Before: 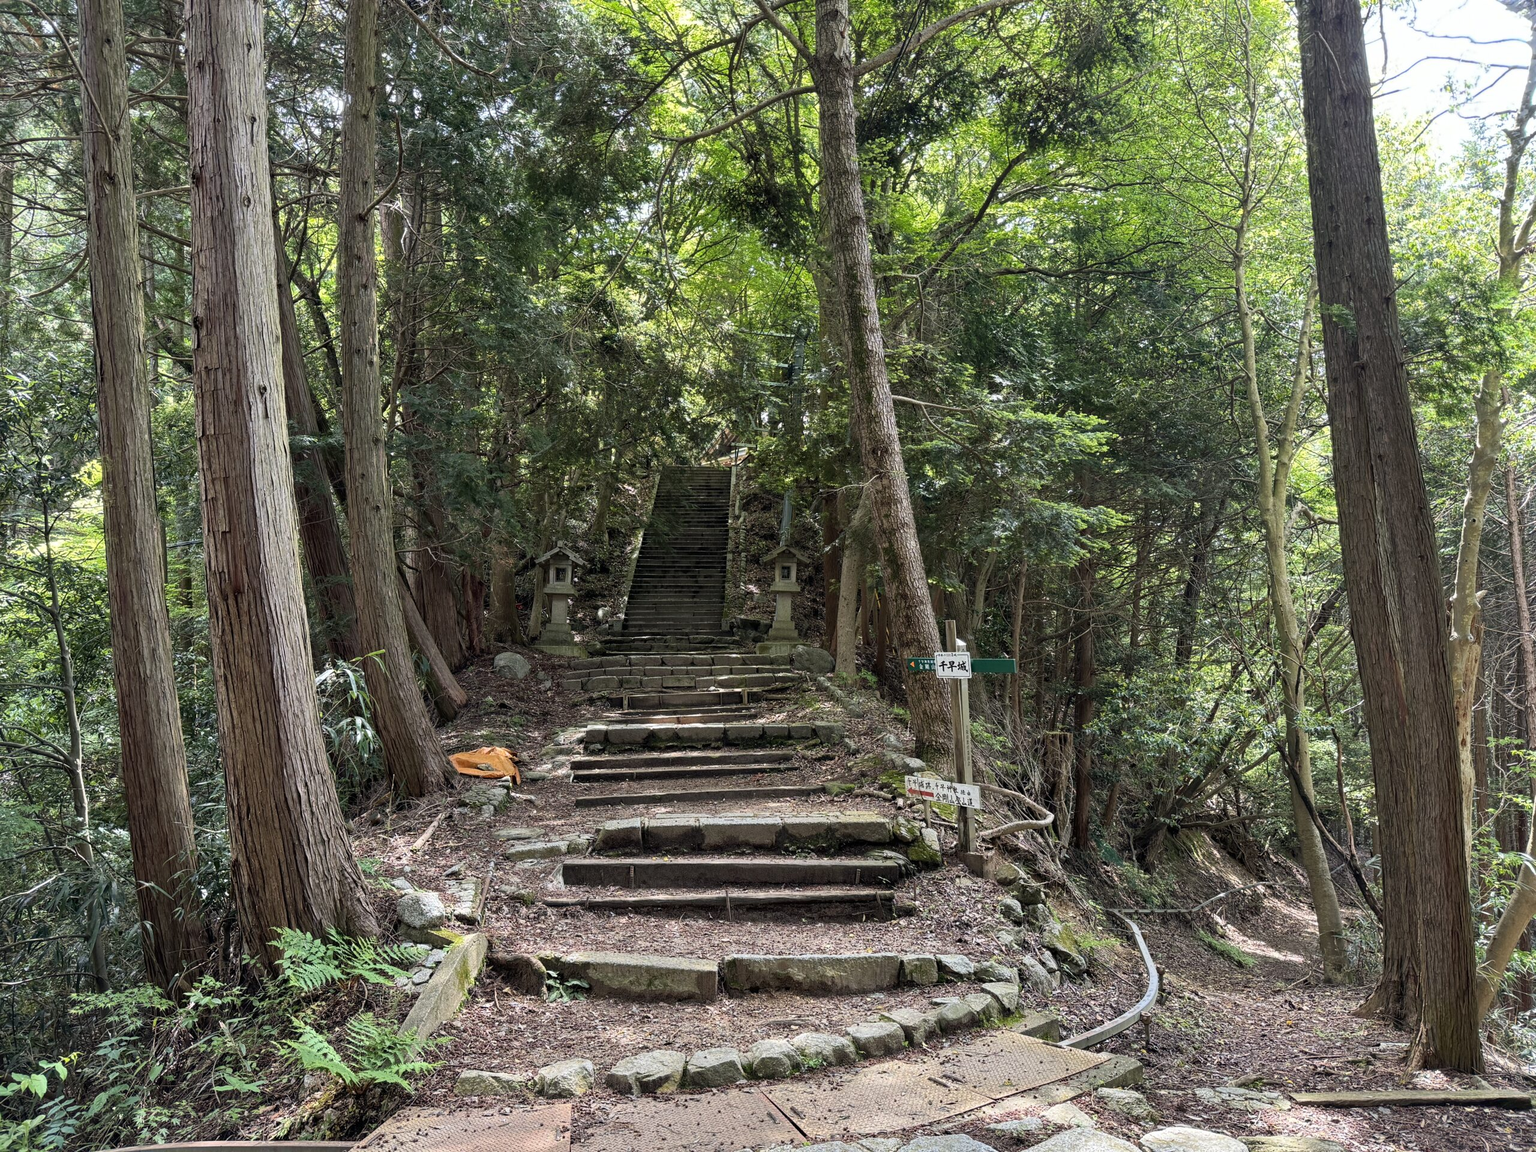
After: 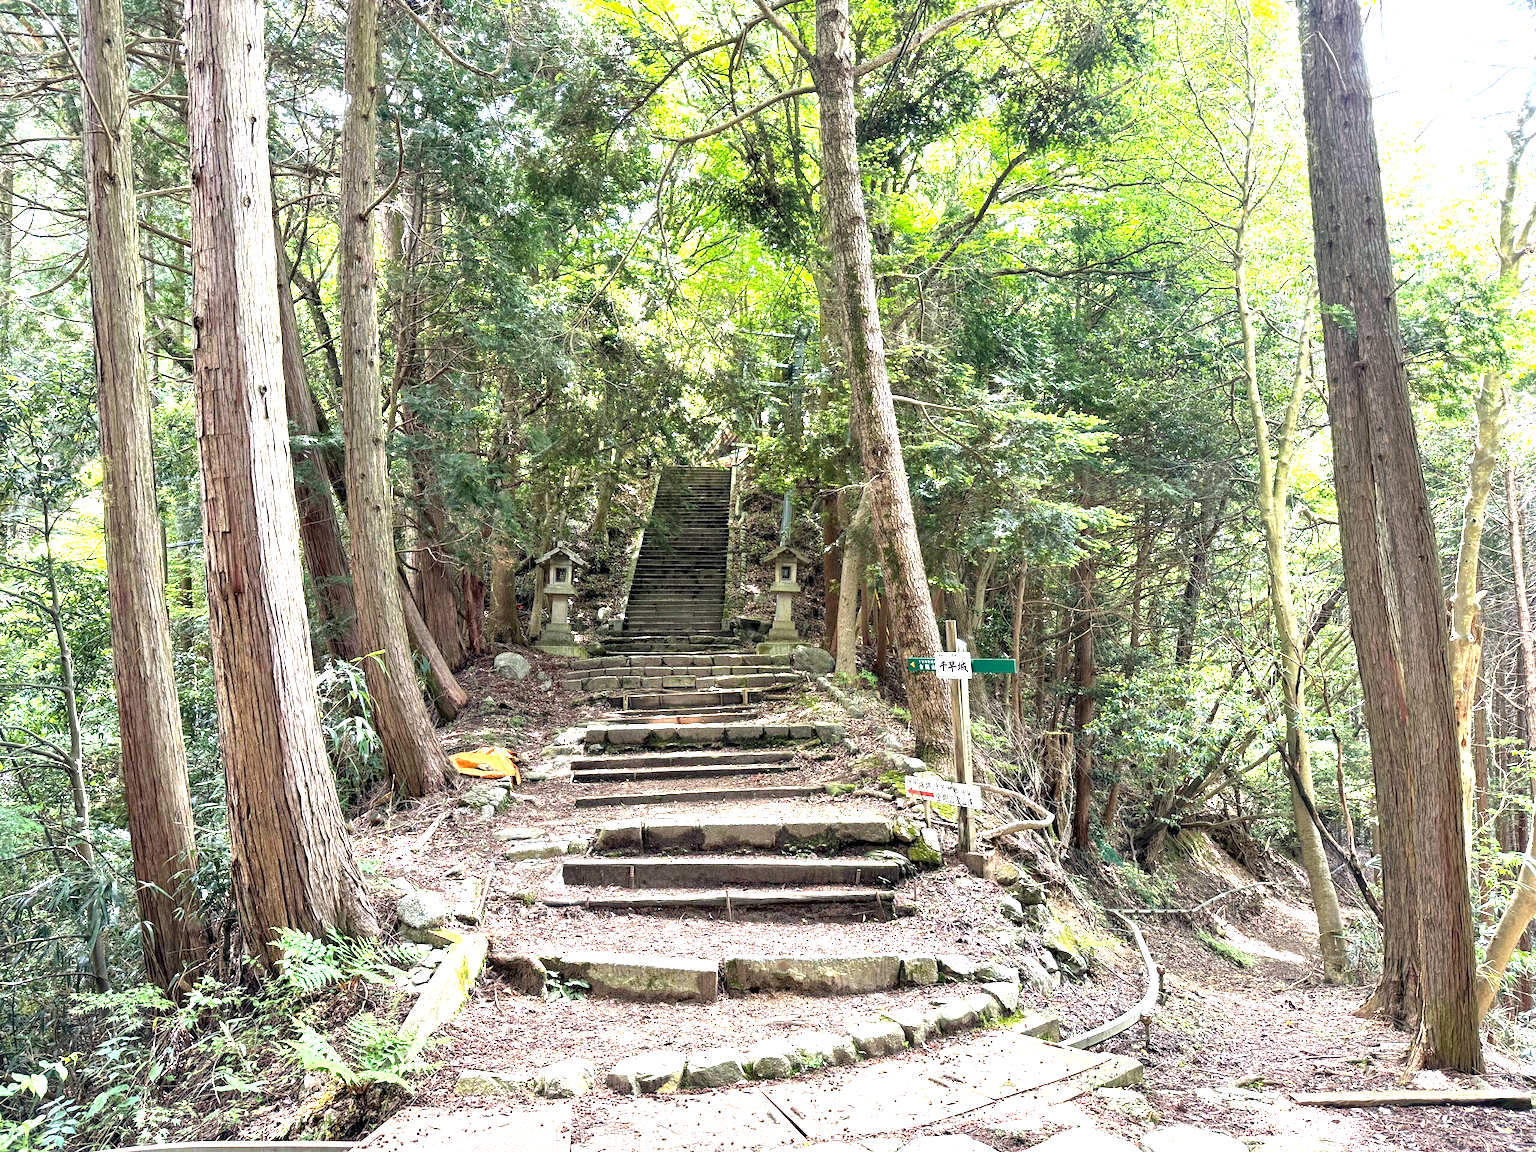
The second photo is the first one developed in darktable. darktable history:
local contrast: highlights 100%, shadows 100%, detail 120%, midtone range 0.2
exposure: black level correction 0.001, exposure 1.822 EV, compensate exposure bias true, compensate highlight preservation false
